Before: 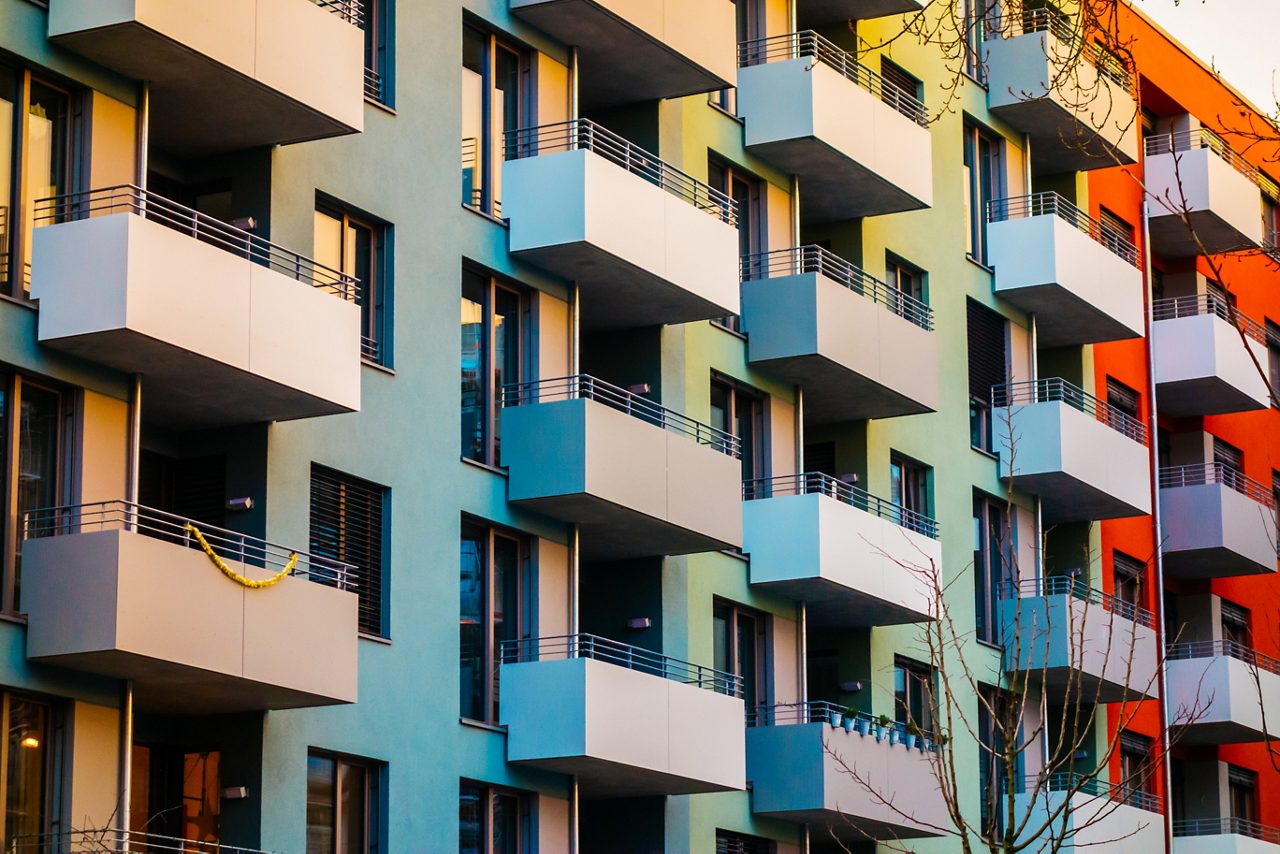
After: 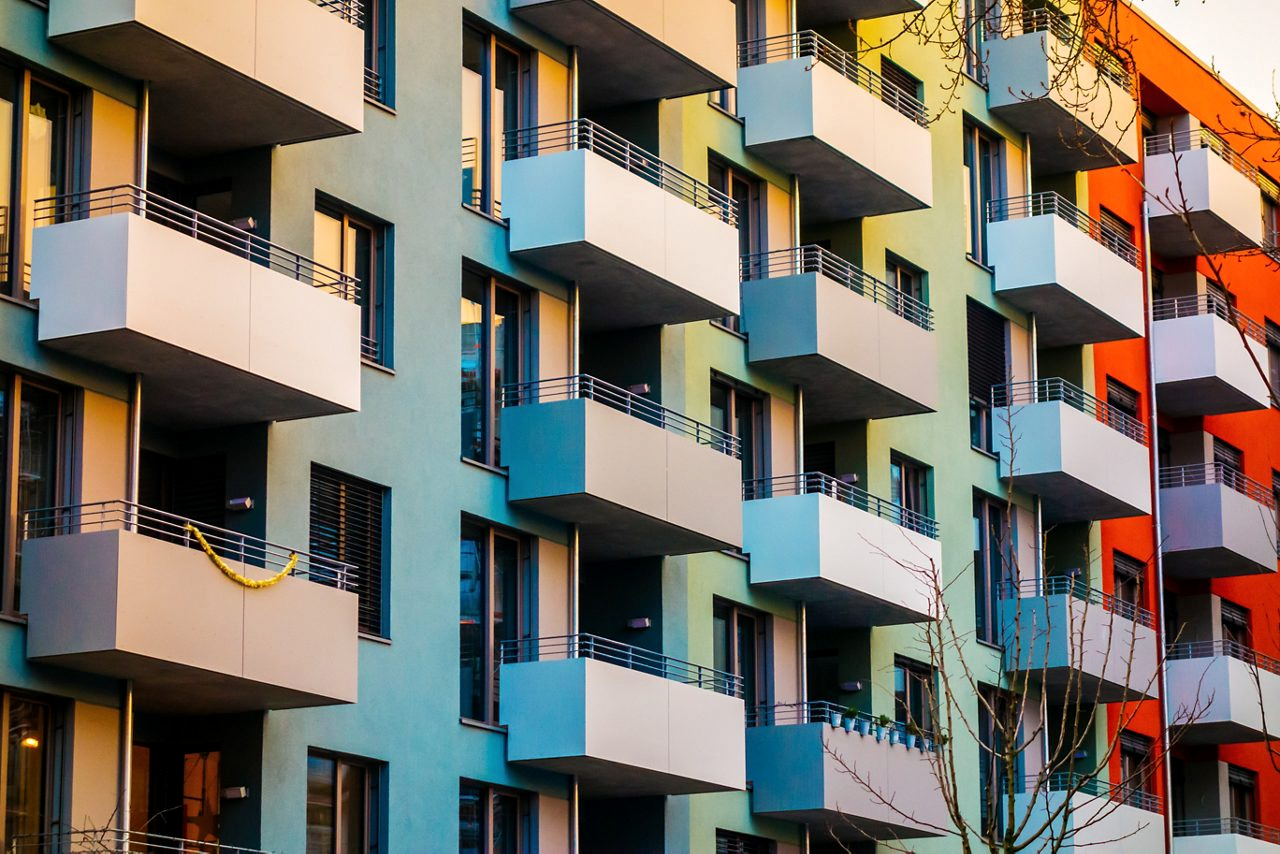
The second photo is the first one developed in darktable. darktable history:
local contrast: highlights 102%, shadows 97%, detail 119%, midtone range 0.2
